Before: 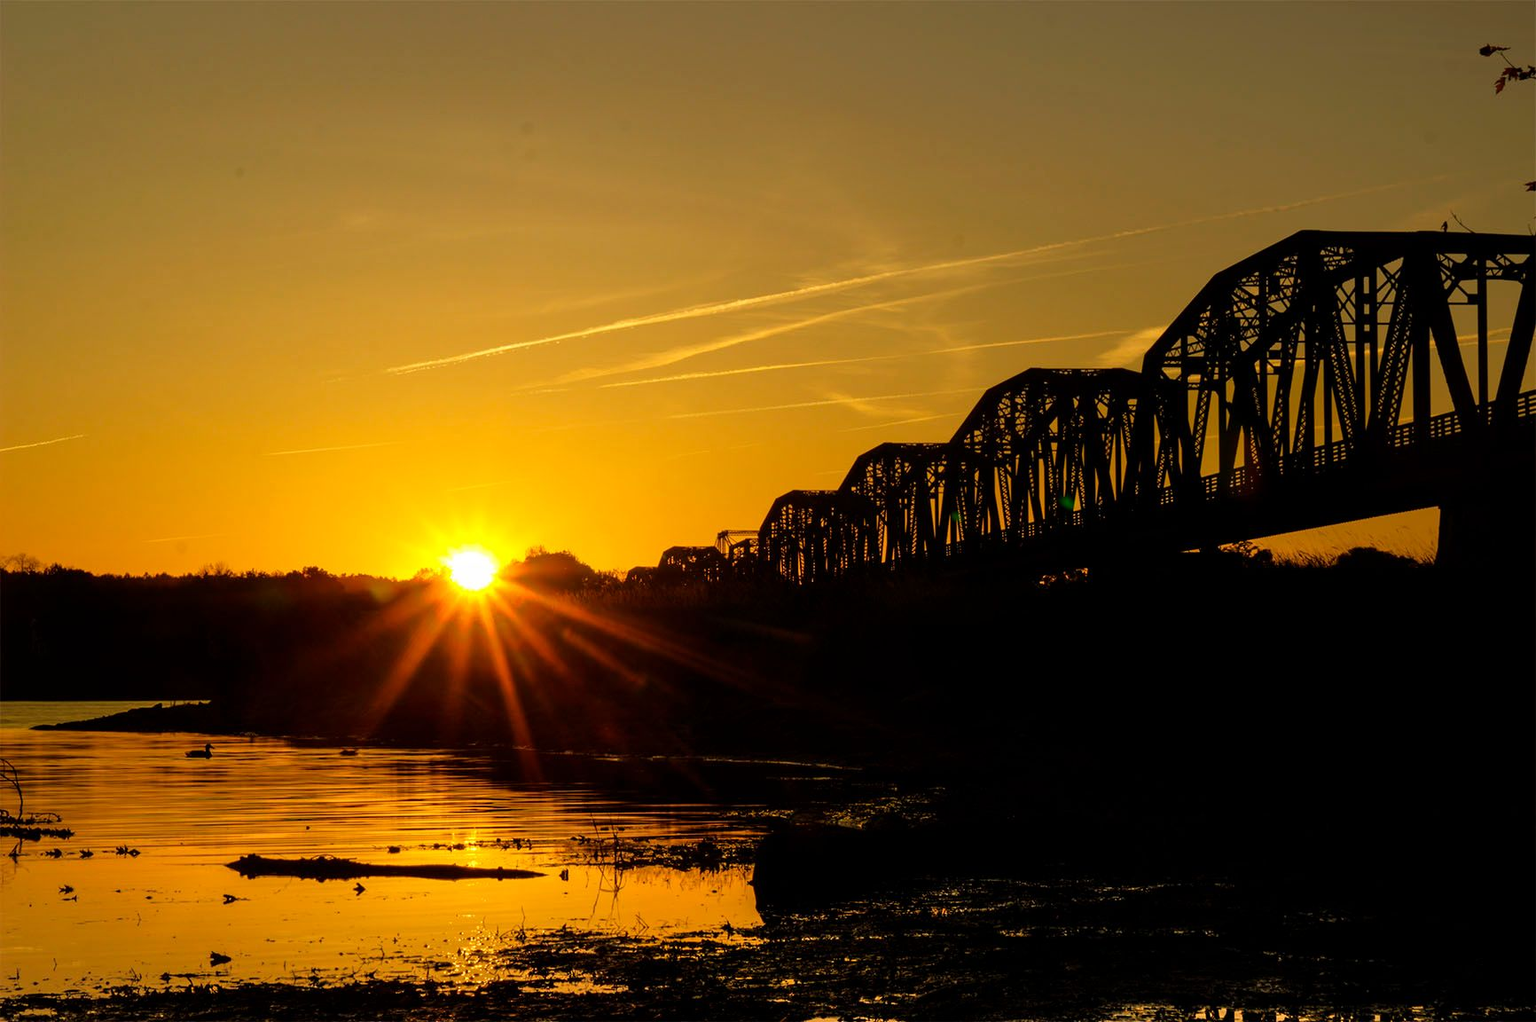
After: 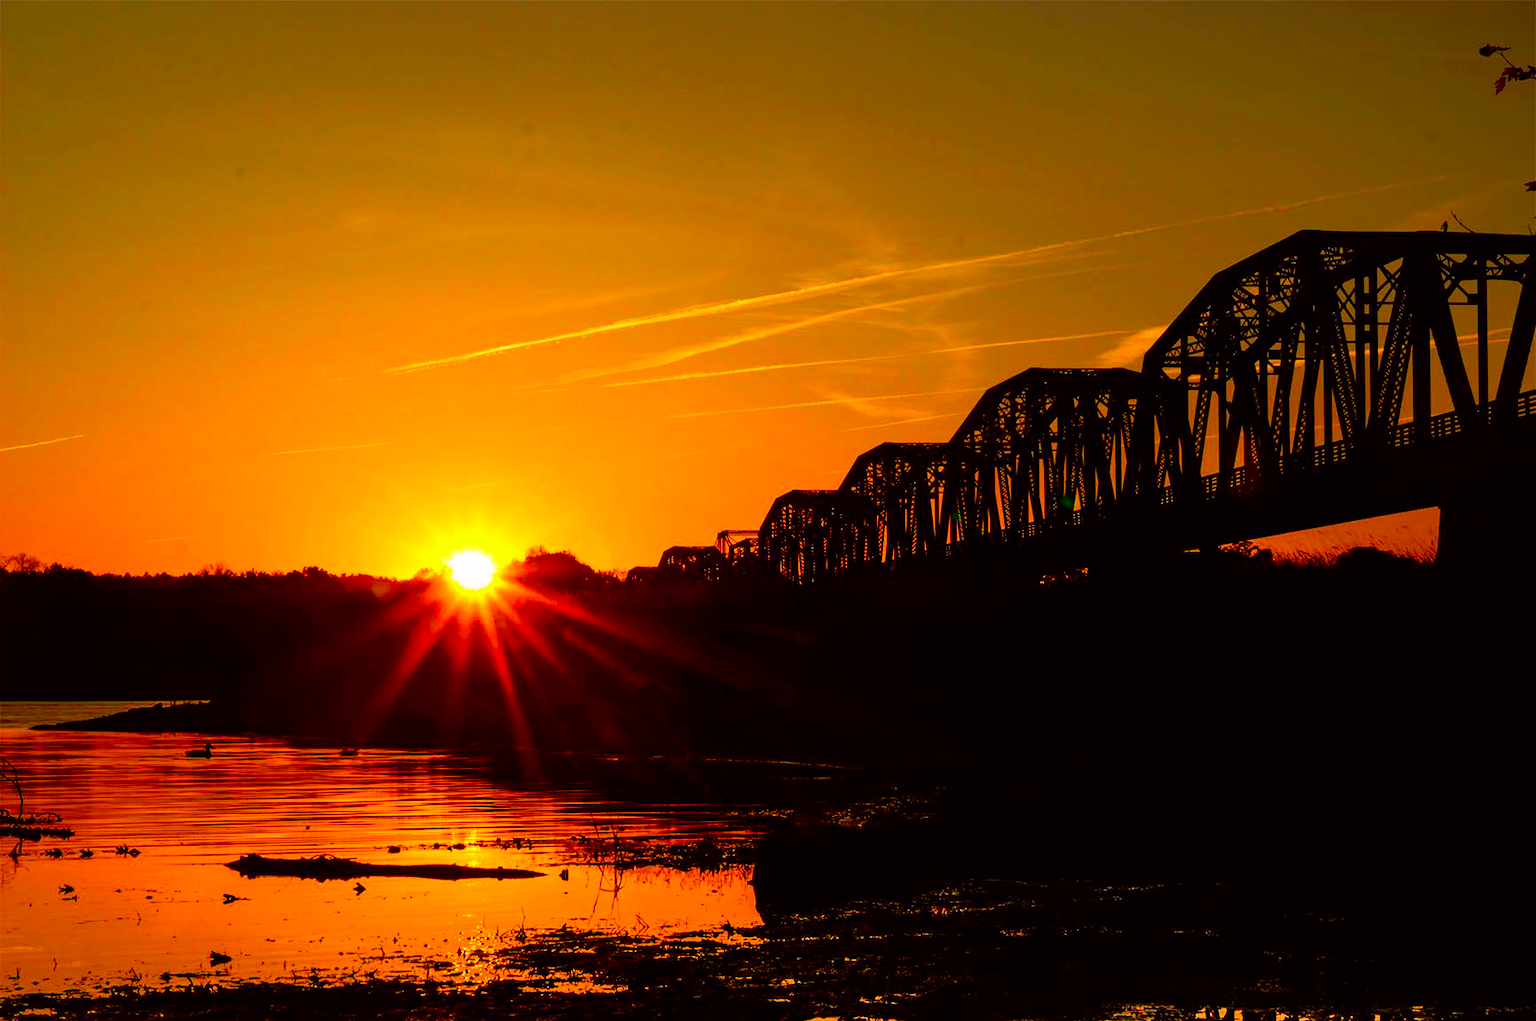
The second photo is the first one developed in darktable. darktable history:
tone curve: curves: ch0 [(0, 0) (0.106, 0.026) (0.275, 0.155) (0.392, 0.314) (0.513, 0.481) (0.657, 0.667) (1, 1)]; ch1 [(0, 0) (0.5, 0.511) (0.536, 0.579) (0.587, 0.69) (1, 1)]; ch2 [(0, 0) (0.5, 0.5) (0.55, 0.552) (0.625, 0.699) (1, 1)], color space Lab, independent channels, preserve colors none
